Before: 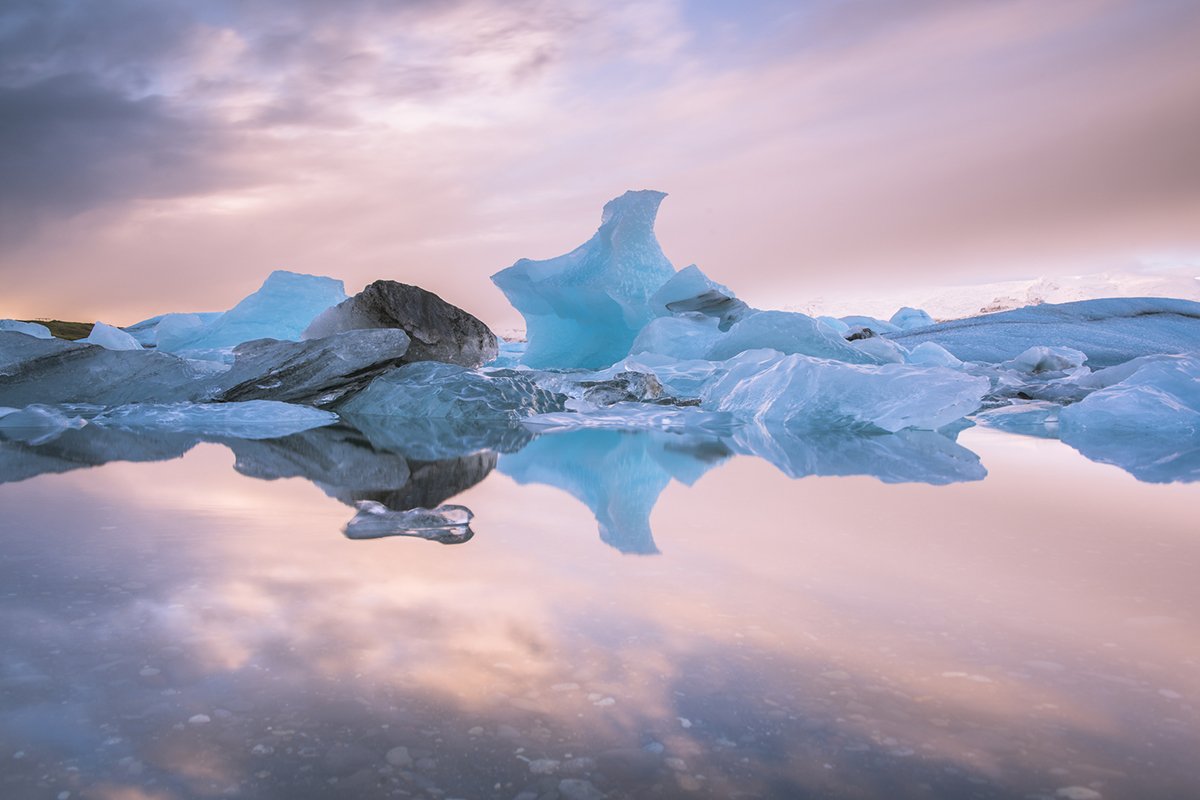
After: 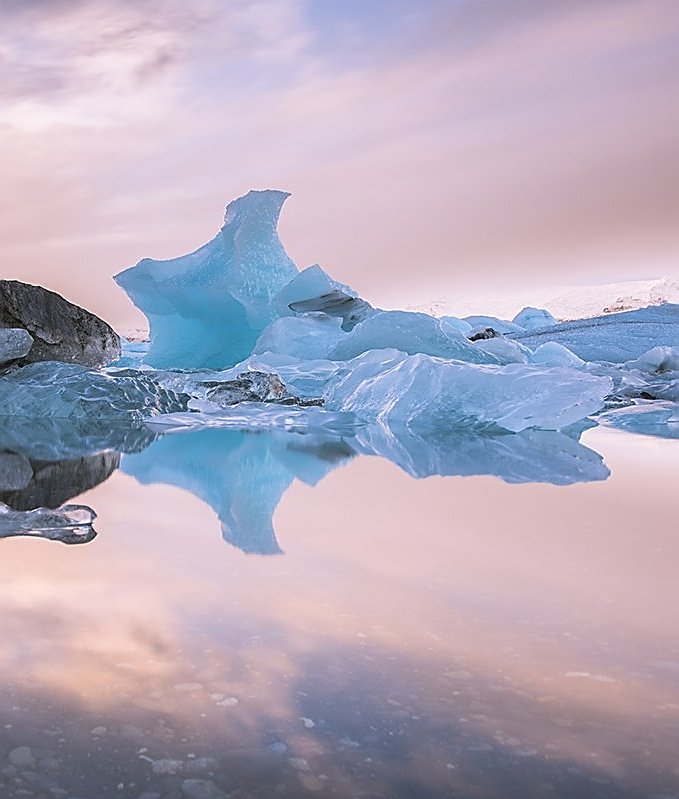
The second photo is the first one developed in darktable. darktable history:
sharpen: radius 1.4, amount 1.25, threshold 0.7
crop: left 31.458%, top 0%, right 11.876%
